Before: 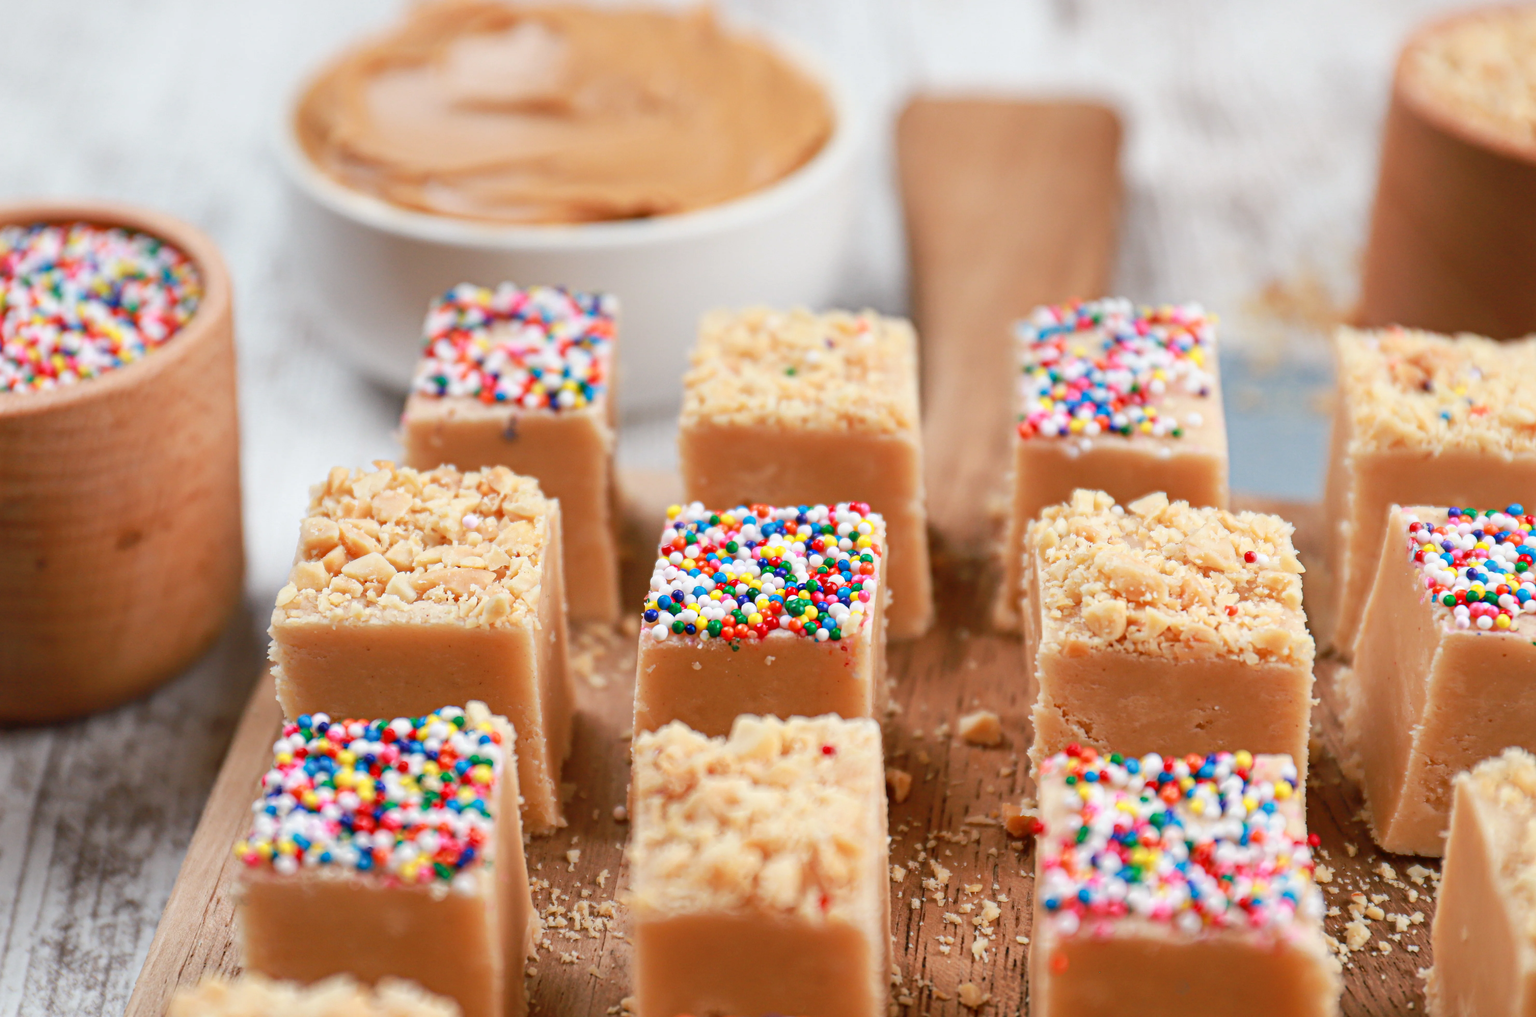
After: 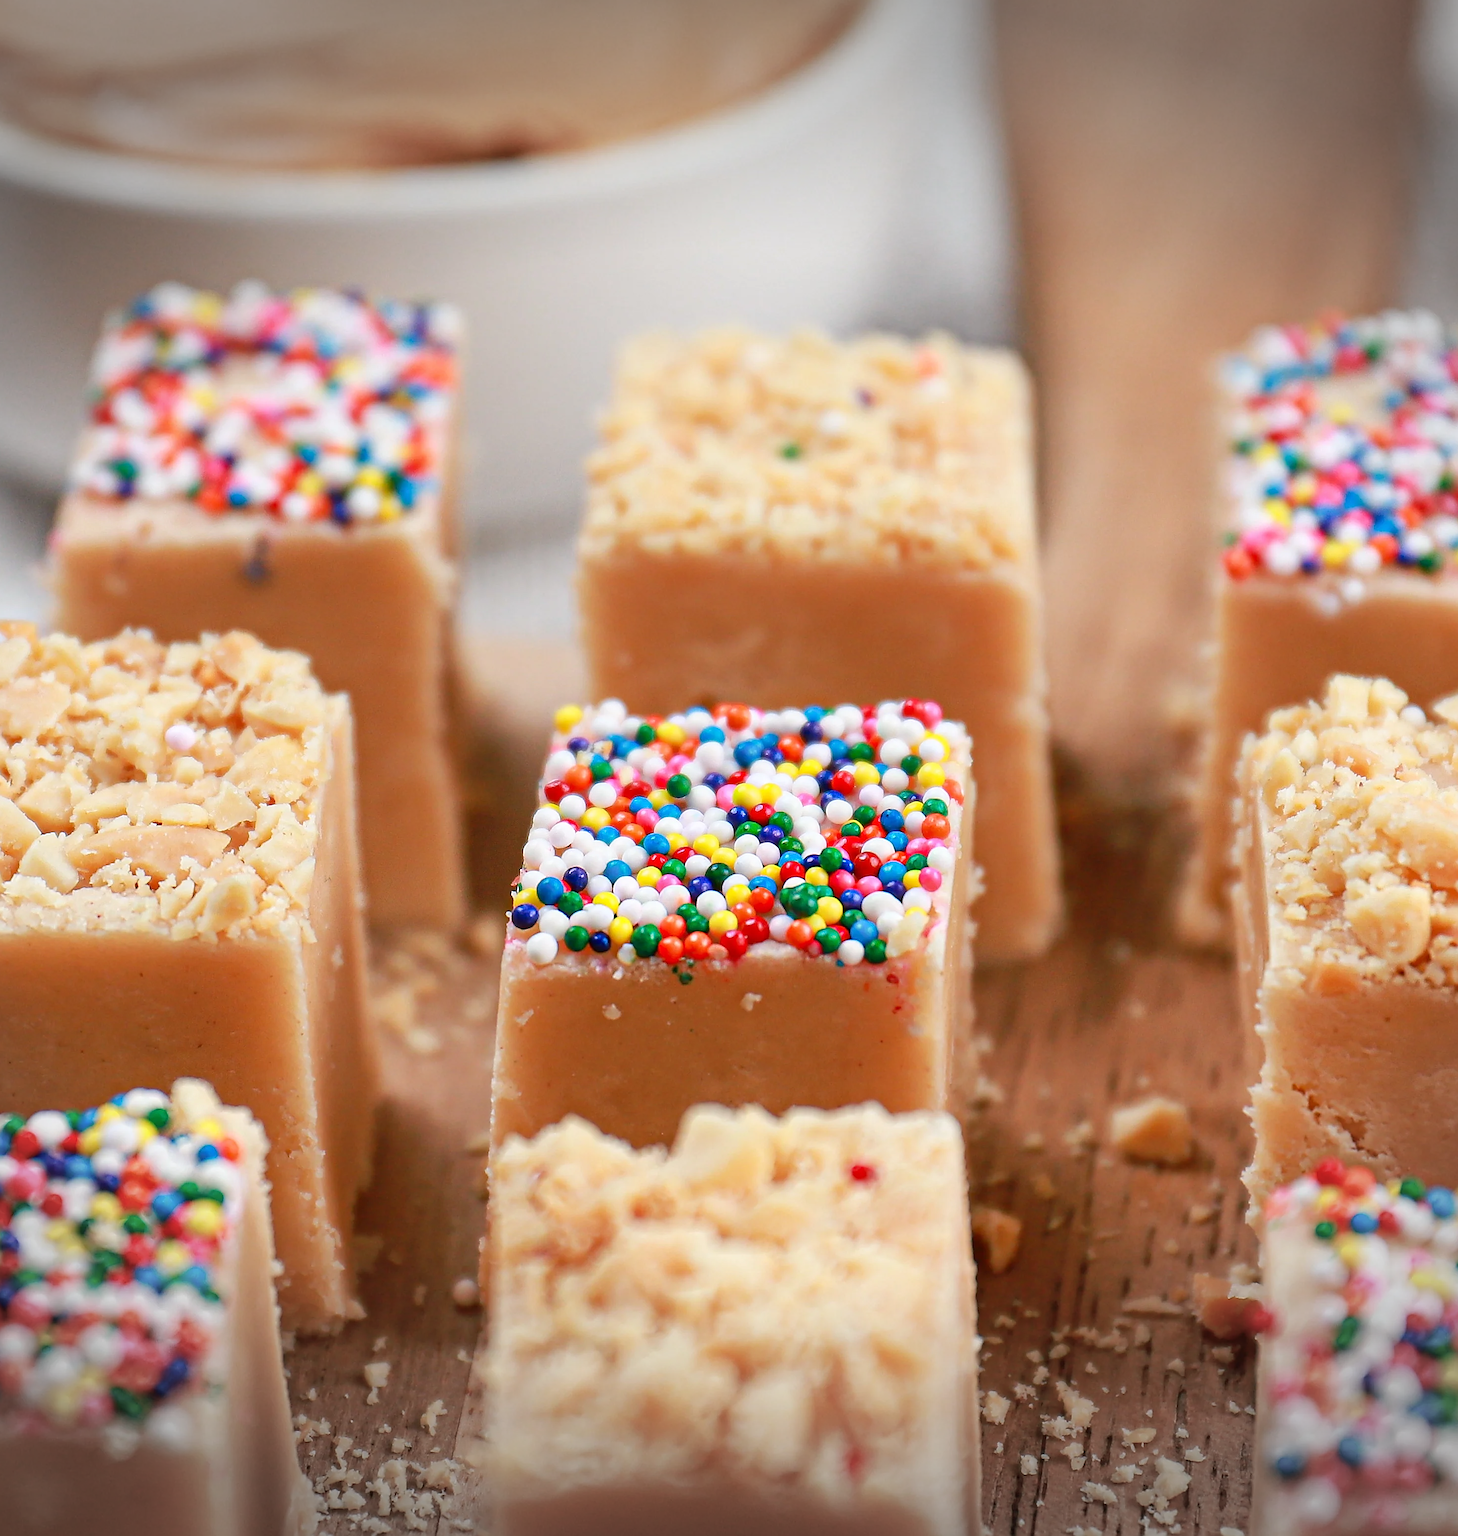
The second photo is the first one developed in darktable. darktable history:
crop and rotate: angle 0.011°, left 24.46%, top 13.254%, right 25.645%, bottom 7.452%
sharpen: radius 1.386, amount 1.244, threshold 0.615
vignetting: fall-off start 99.49%, width/height ratio 1.32
